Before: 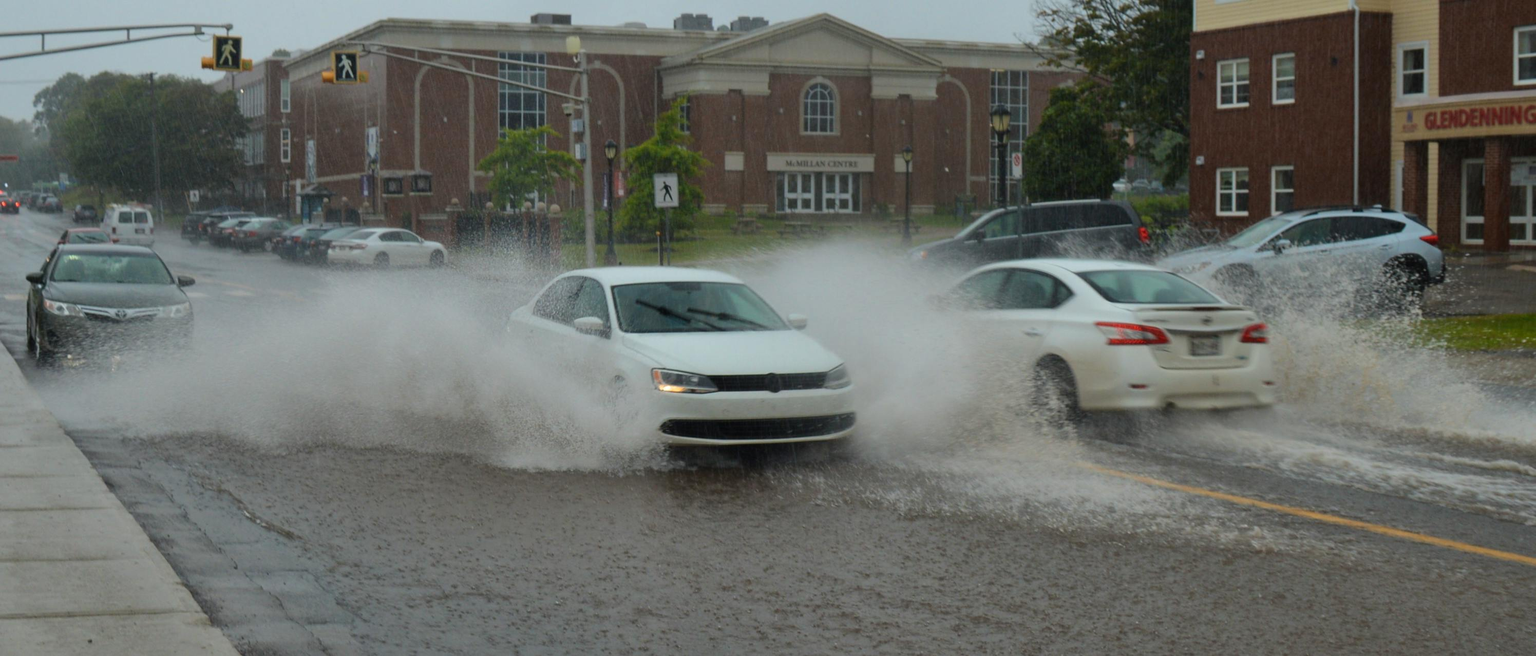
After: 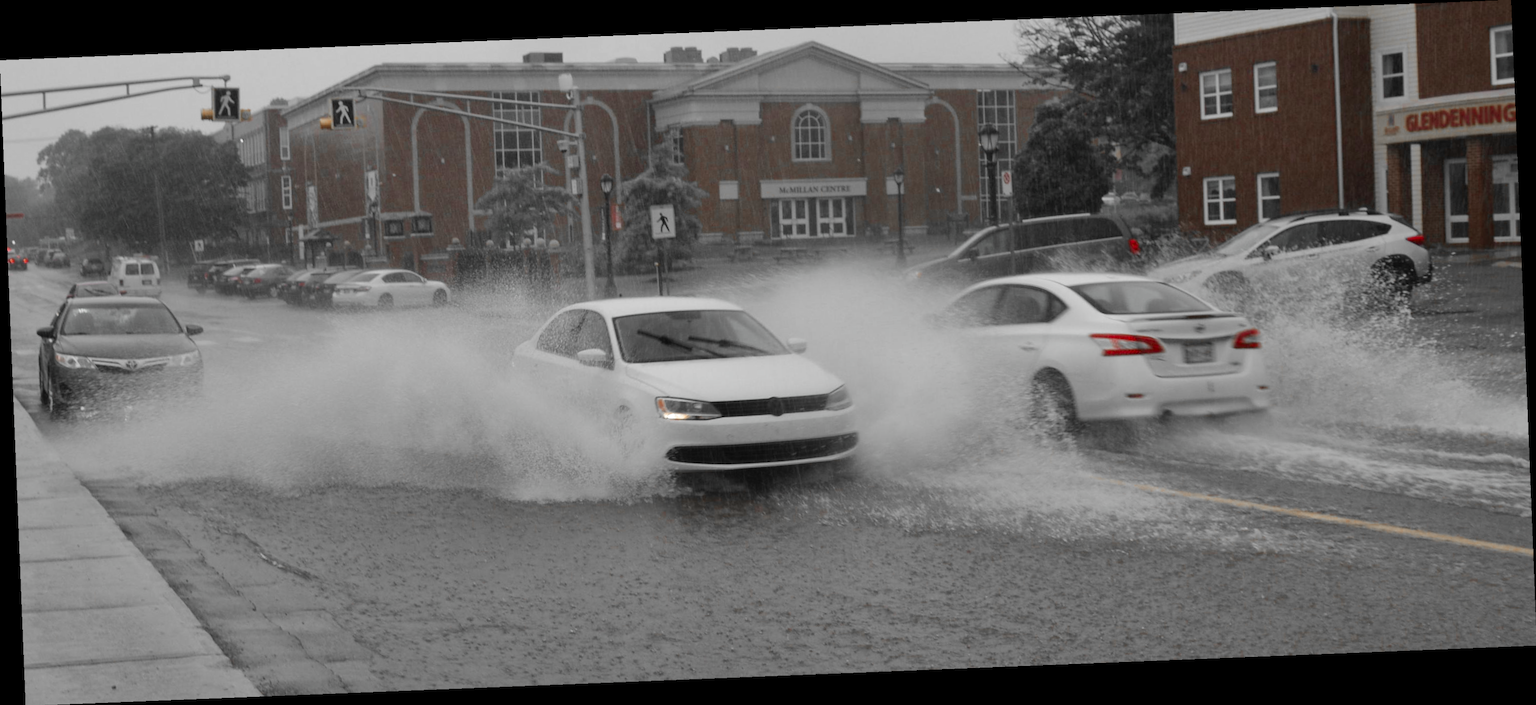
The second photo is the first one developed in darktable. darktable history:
contrast brightness saturation: contrast 0.05, brightness 0.06, saturation 0.01
color zones: curves: ch0 [(0, 0.497) (0.096, 0.361) (0.221, 0.538) (0.429, 0.5) (0.571, 0.5) (0.714, 0.5) (0.857, 0.5) (1, 0.497)]; ch1 [(0, 0.5) (0.143, 0.5) (0.257, -0.002) (0.429, 0.04) (0.571, -0.001) (0.714, -0.015) (0.857, 0.024) (1, 0.5)]
rotate and perspective: rotation -2.29°, automatic cropping off
